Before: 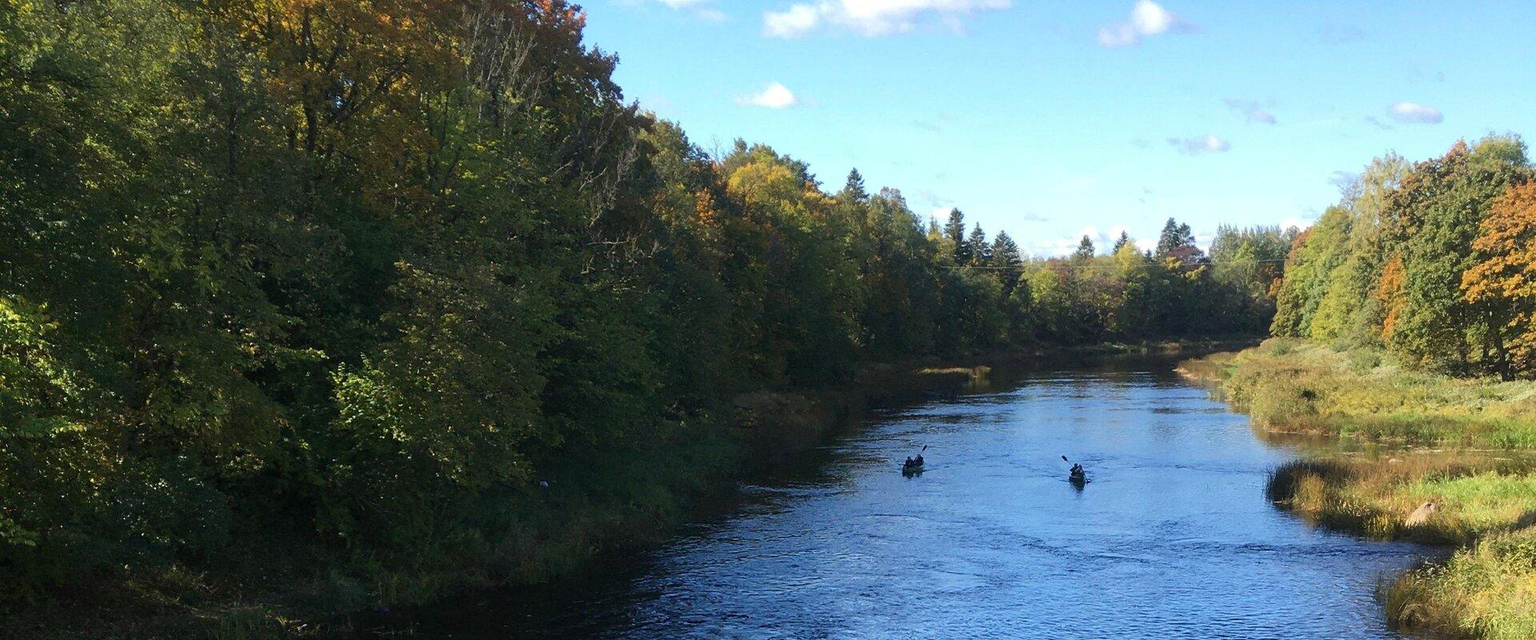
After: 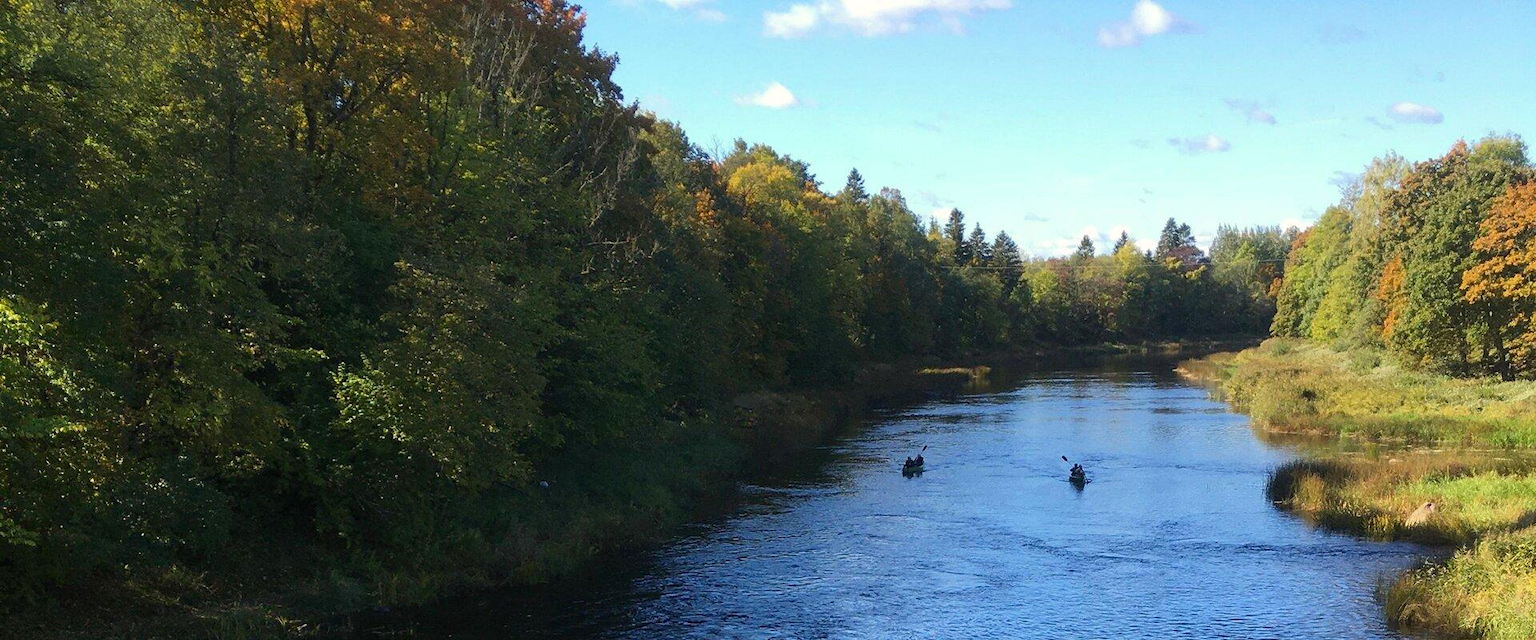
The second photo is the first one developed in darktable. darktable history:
color correction: highlights a* 0.54, highlights b* 2.85, saturation 1.07
